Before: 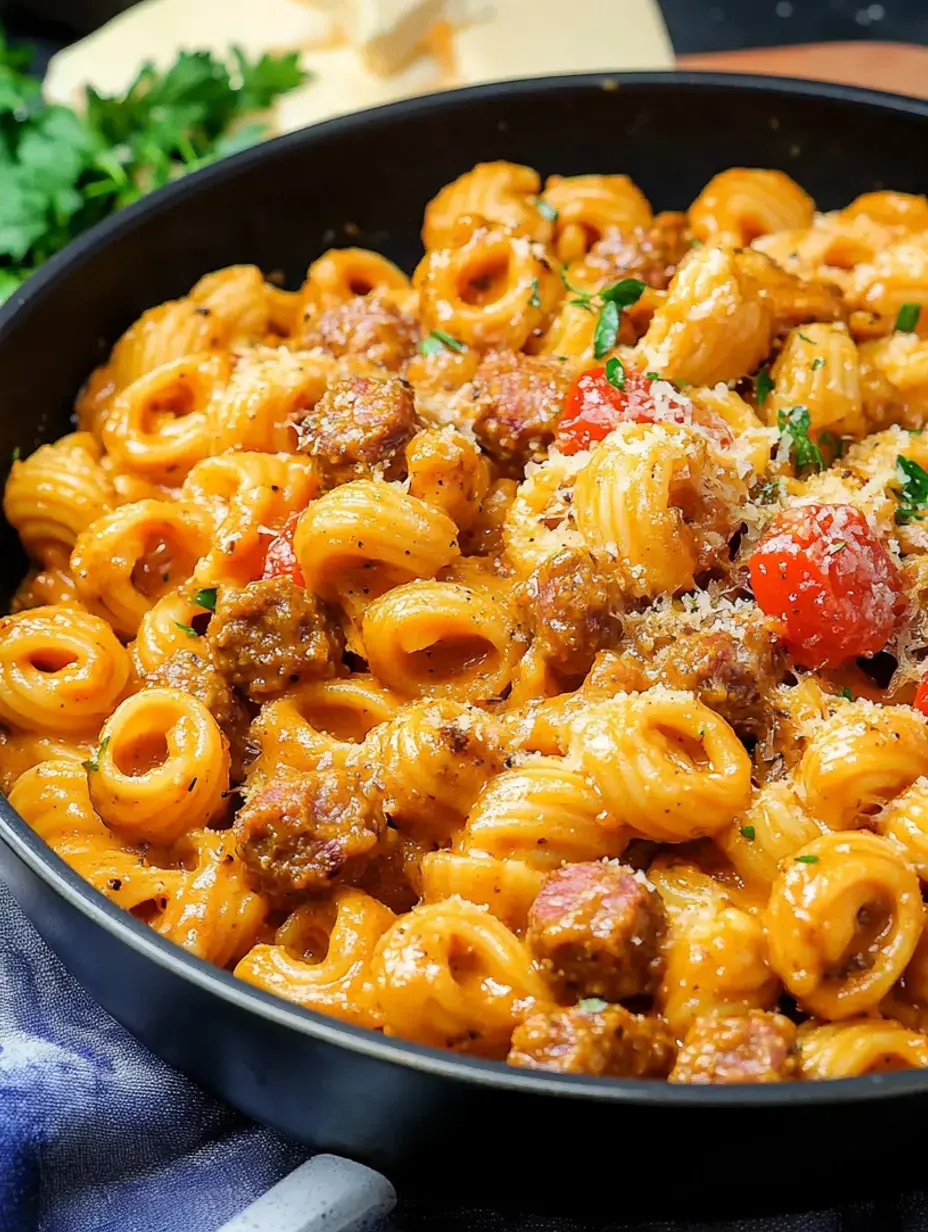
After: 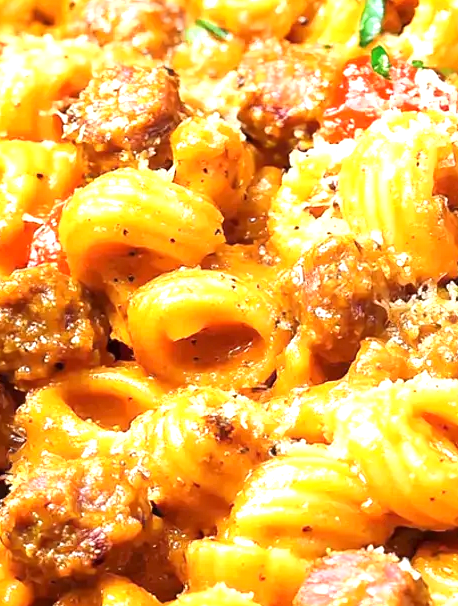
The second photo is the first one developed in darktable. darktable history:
crop: left 25.429%, top 25.384%, right 25.12%, bottom 25.354%
exposure: exposure 1 EV, compensate highlight preservation false
